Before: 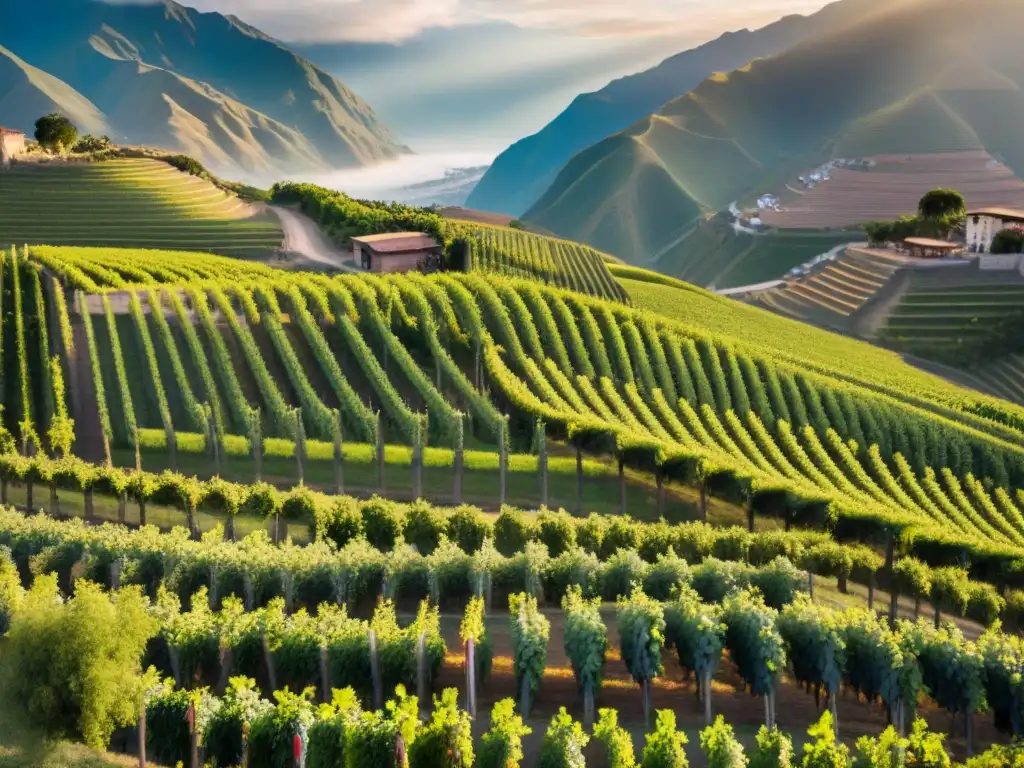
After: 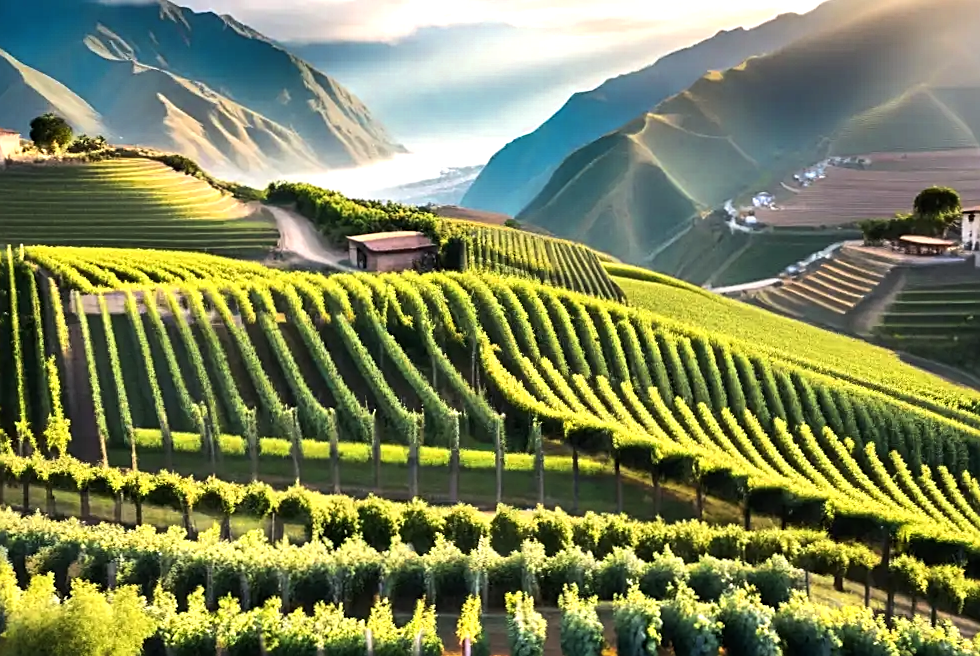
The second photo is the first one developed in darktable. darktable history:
sharpen: on, module defaults
tone equalizer: -8 EV -0.739 EV, -7 EV -0.693 EV, -6 EV -0.567 EV, -5 EV -0.406 EV, -3 EV 0.397 EV, -2 EV 0.6 EV, -1 EV 0.693 EV, +0 EV 0.757 EV, edges refinement/feathering 500, mask exposure compensation -1.57 EV, preserve details no
crop and rotate: angle 0.145°, left 0.319%, right 3.589%, bottom 14.171%
color zones: curves: ch0 [(0.25, 0.5) (0.463, 0.627) (0.484, 0.637) (0.75, 0.5)]
